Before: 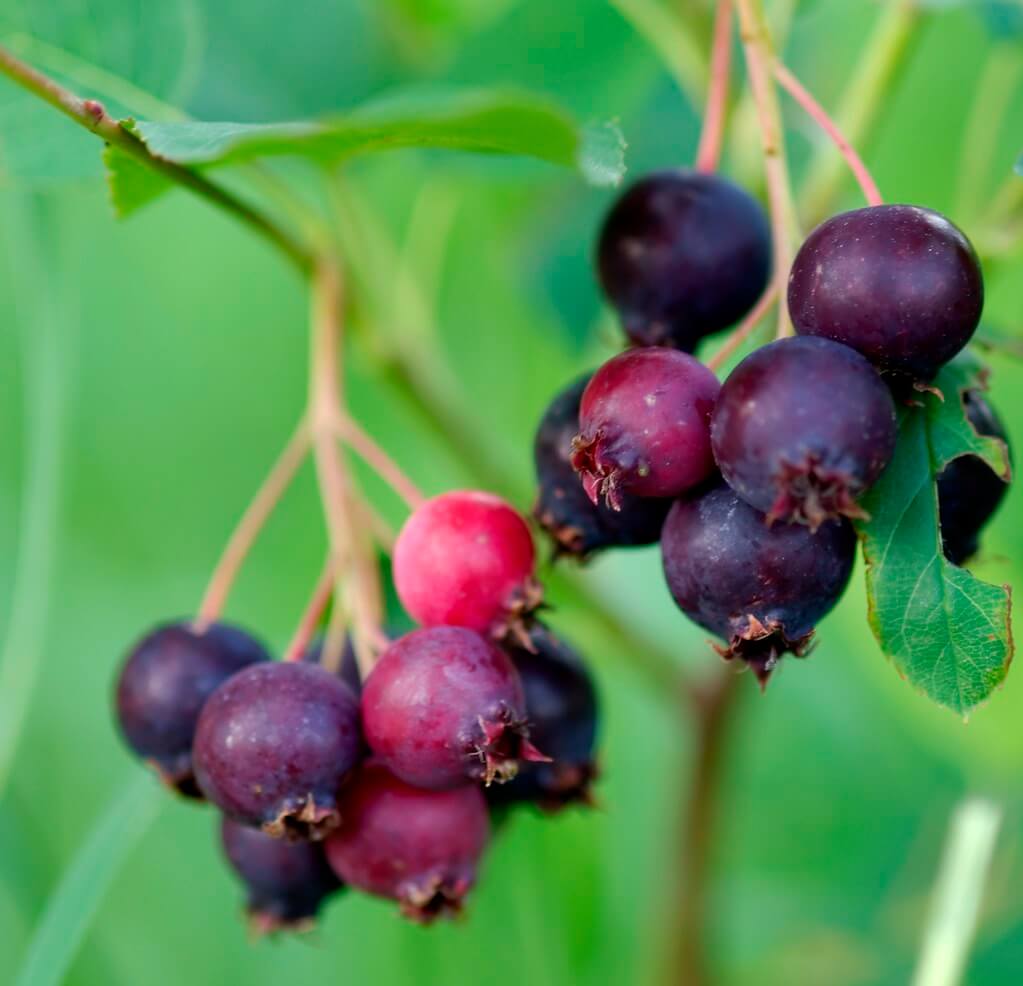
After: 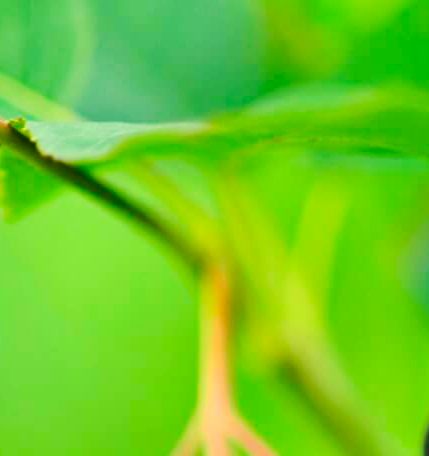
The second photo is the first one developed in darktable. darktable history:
color zones: curves: ch0 [(0.068, 0.464) (0.25, 0.5) (0.48, 0.508) (0.75, 0.536) (0.886, 0.476) (0.967, 0.456)]; ch1 [(0.066, 0.456) (0.25, 0.5) (0.616, 0.508) (0.746, 0.56) (0.934, 0.444)]
crop and rotate: left 10.817%, top 0.062%, right 47.194%, bottom 53.626%
tone curve: curves: ch0 [(0, 0.031) (0.139, 0.084) (0.311, 0.278) (0.495, 0.544) (0.718, 0.816) (0.841, 0.909) (1, 0.967)]; ch1 [(0, 0) (0.272, 0.249) (0.388, 0.385) (0.479, 0.456) (0.495, 0.497) (0.538, 0.55) (0.578, 0.595) (0.707, 0.778) (1, 1)]; ch2 [(0, 0) (0.125, 0.089) (0.353, 0.329) (0.443, 0.408) (0.502, 0.495) (0.56, 0.553) (0.608, 0.631) (1, 1)], color space Lab, independent channels, preserve colors none
contrast brightness saturation: saturation 0.18
color correction: highlights a* 2.72, highlights b* 22.8
